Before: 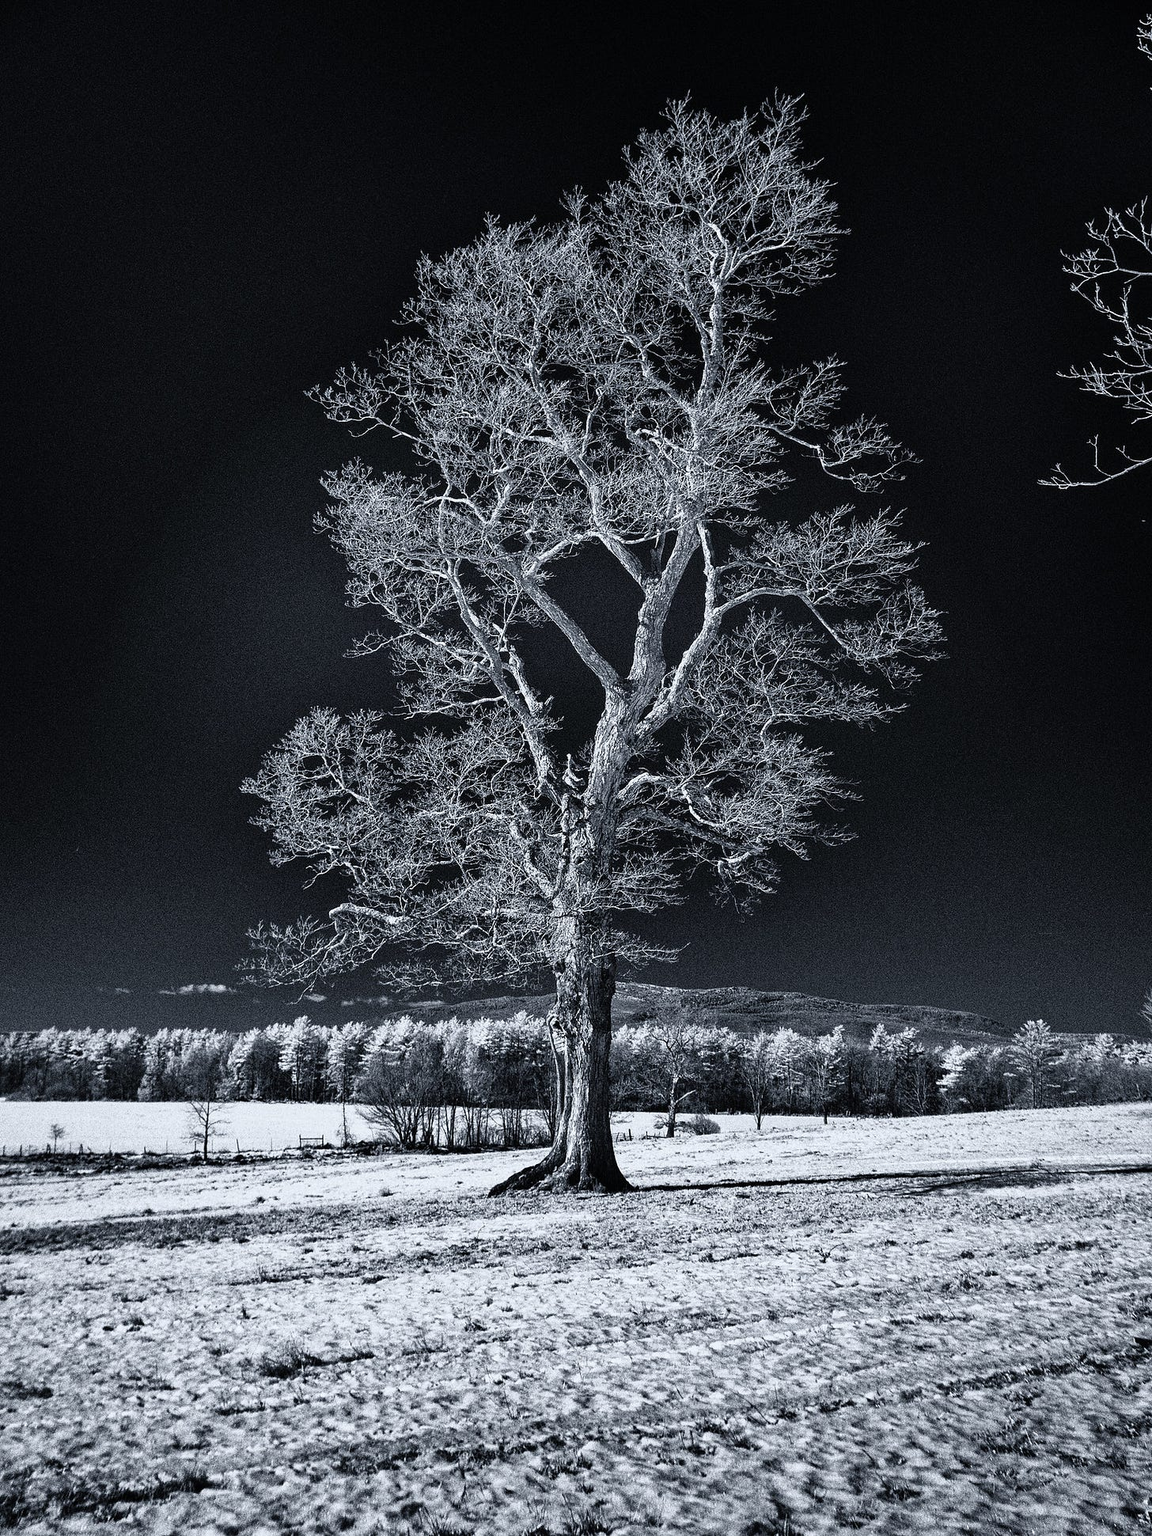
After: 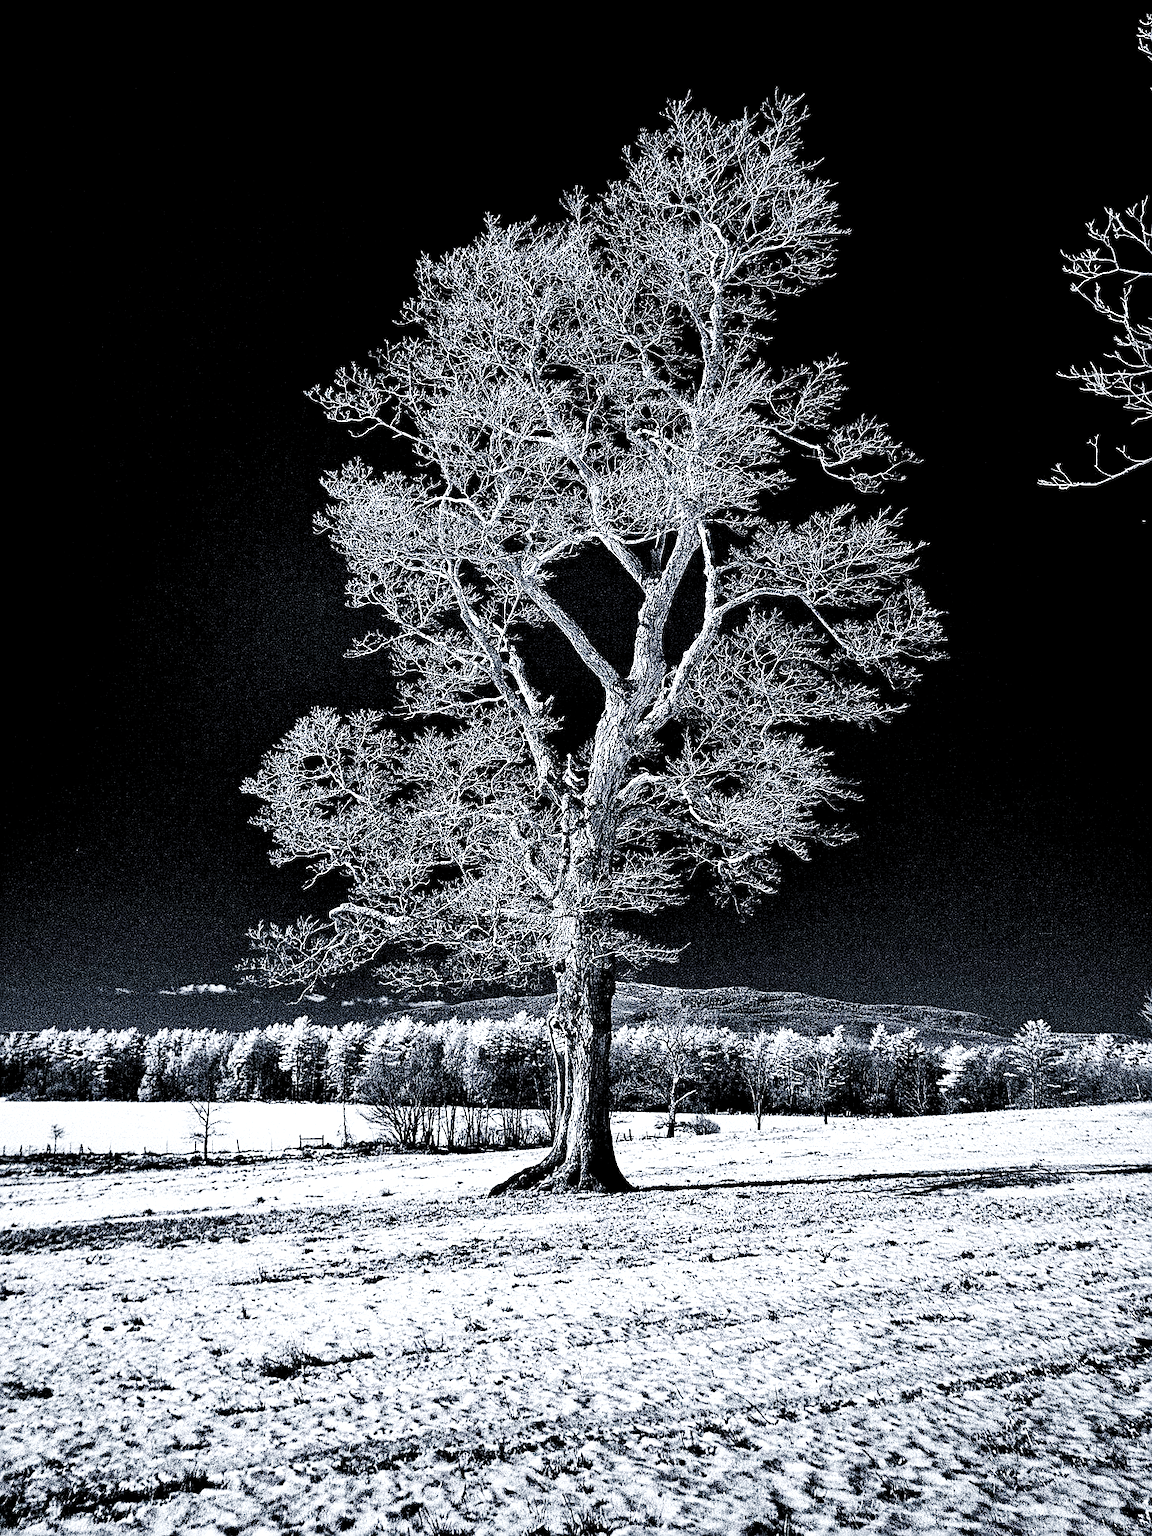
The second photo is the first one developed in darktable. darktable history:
sharpen: on, module defaults
rgb levels: levels [[0.013, 0.434, 0.89], [0, 0.5, 1], [0, 0.5, 1]]
tone equalizer: -8 EV -0.417 EV, -7 EV -0.389 EV, -6 EV -0.333 EV, -5 EV -0.222 EV, -3 EV 0.222 EV, -2 EV 0.333 EV, -1 EV 0.389 EV, +0 EV 0.417 EV, edges refinement/feathering 500, mask exposure compensation -1.57 EV, preserve details no
base curve: curves: ch0 [(0, 0) (0.032, 0.025) (0.121, 0.166) (0.206, 0.329) (0.605, 0.79) (1, 1)], preserve colors none
